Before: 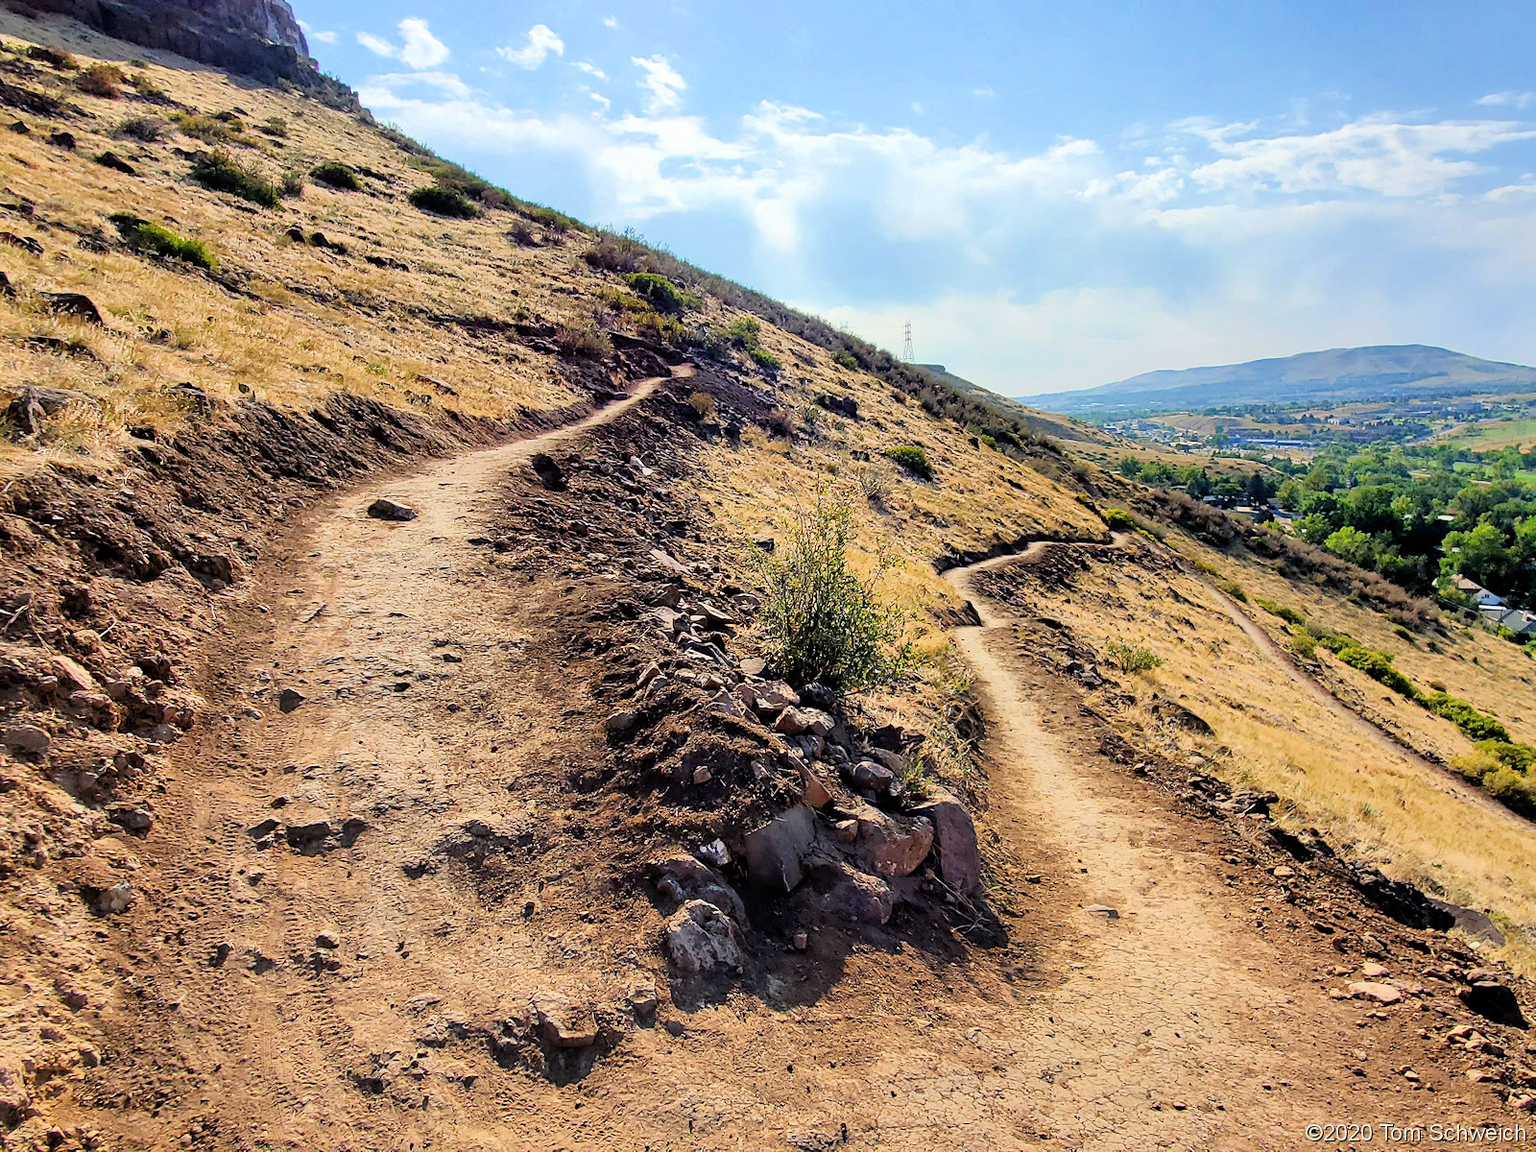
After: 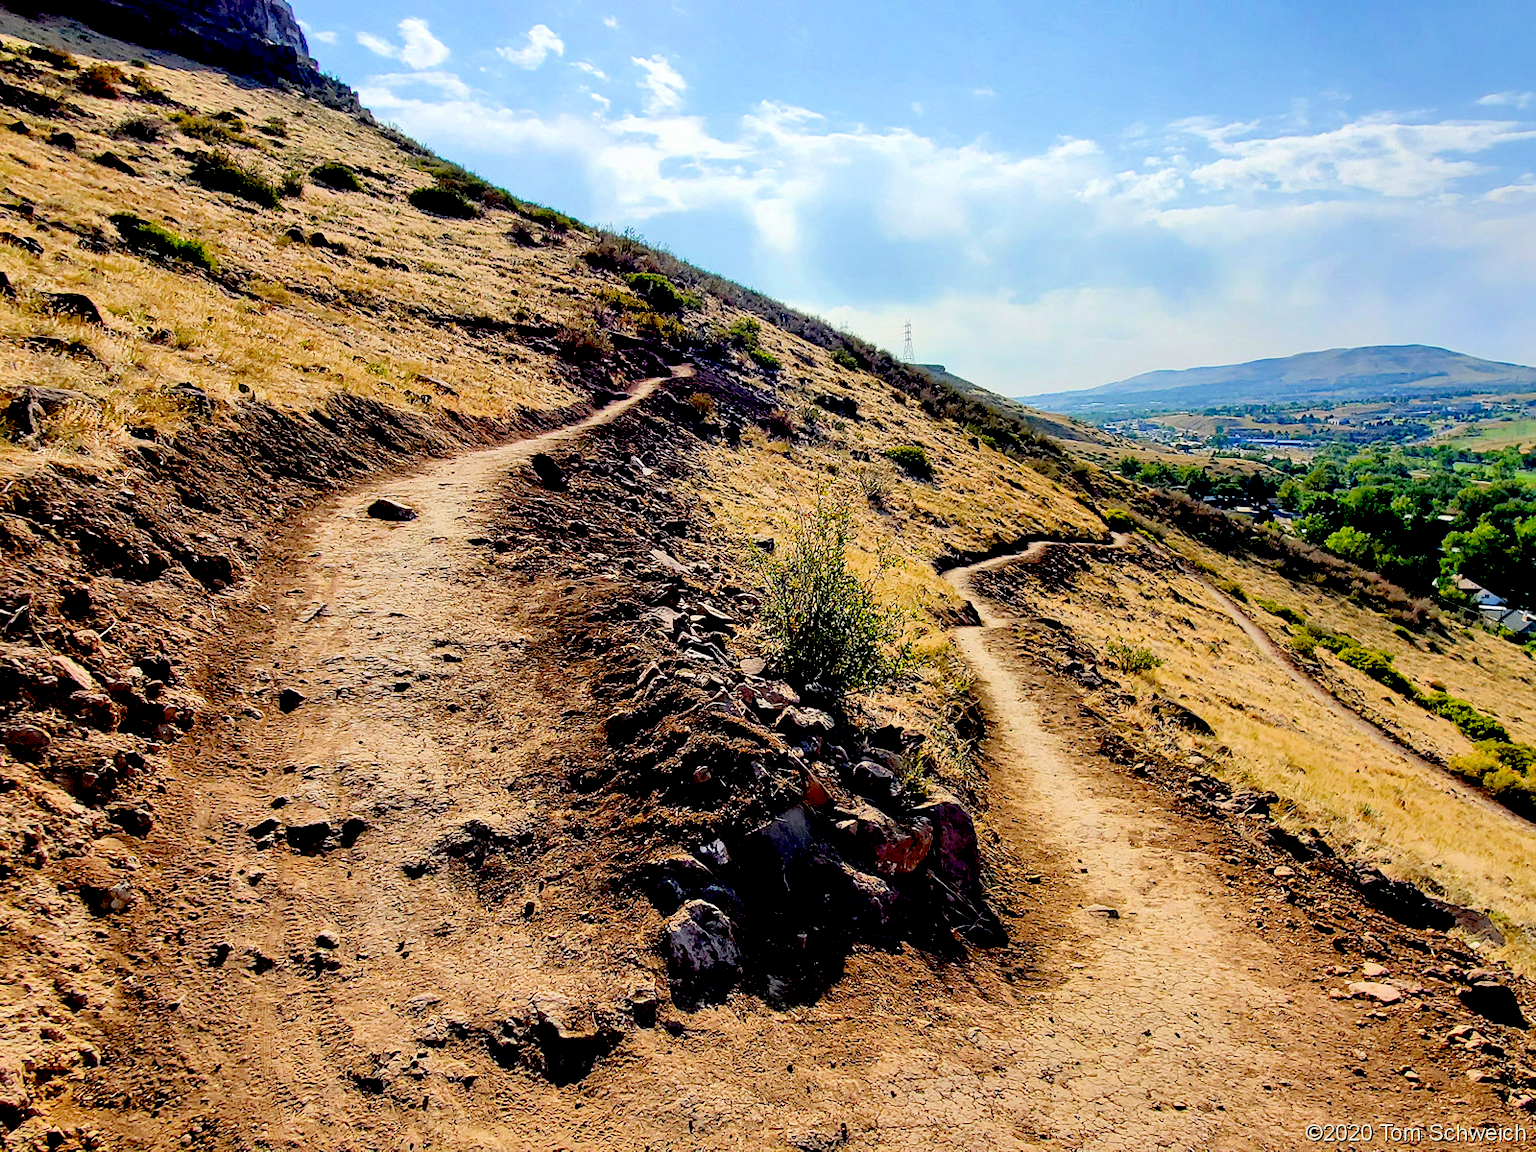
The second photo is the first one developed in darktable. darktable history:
exposure: black level correction 0.058, compensate exposure bias true, compensate highlight preservation false
